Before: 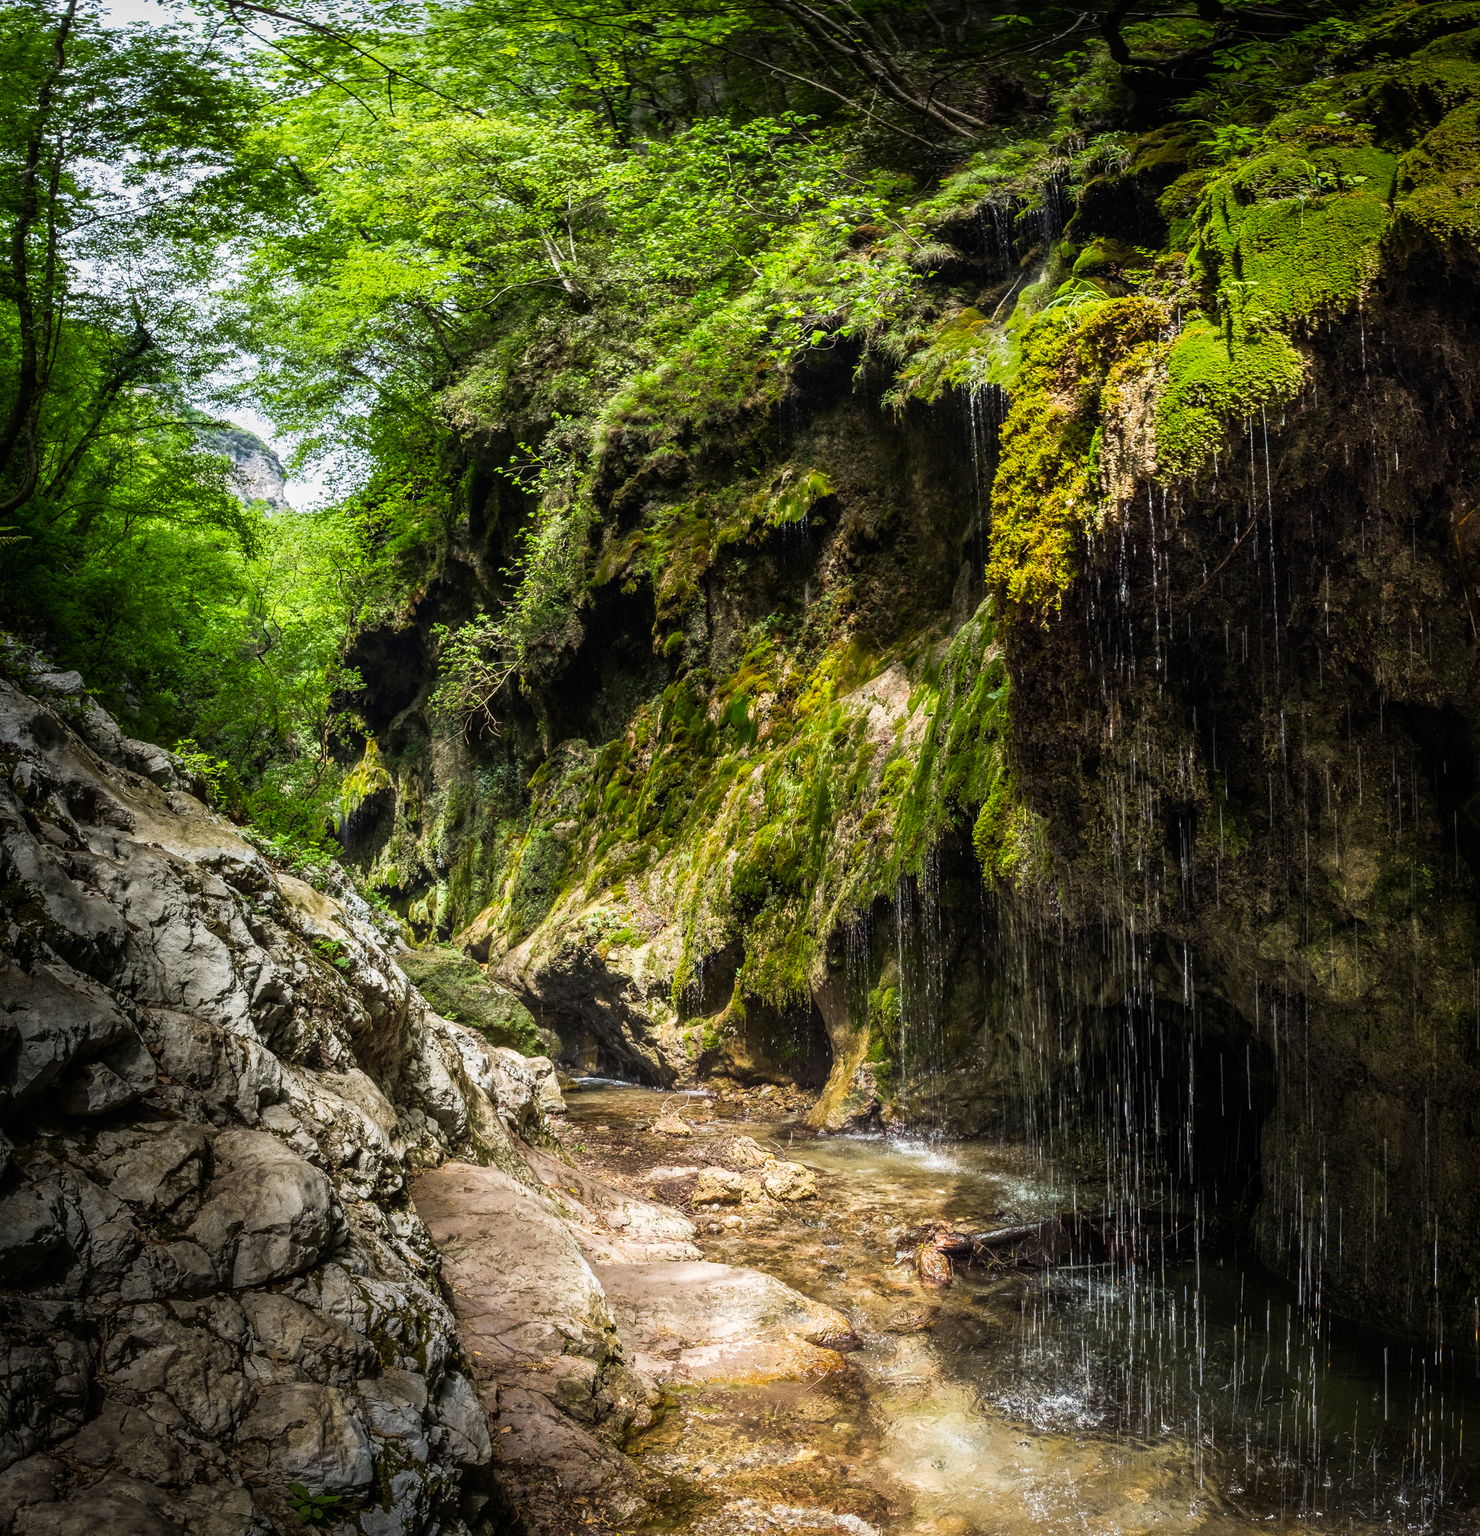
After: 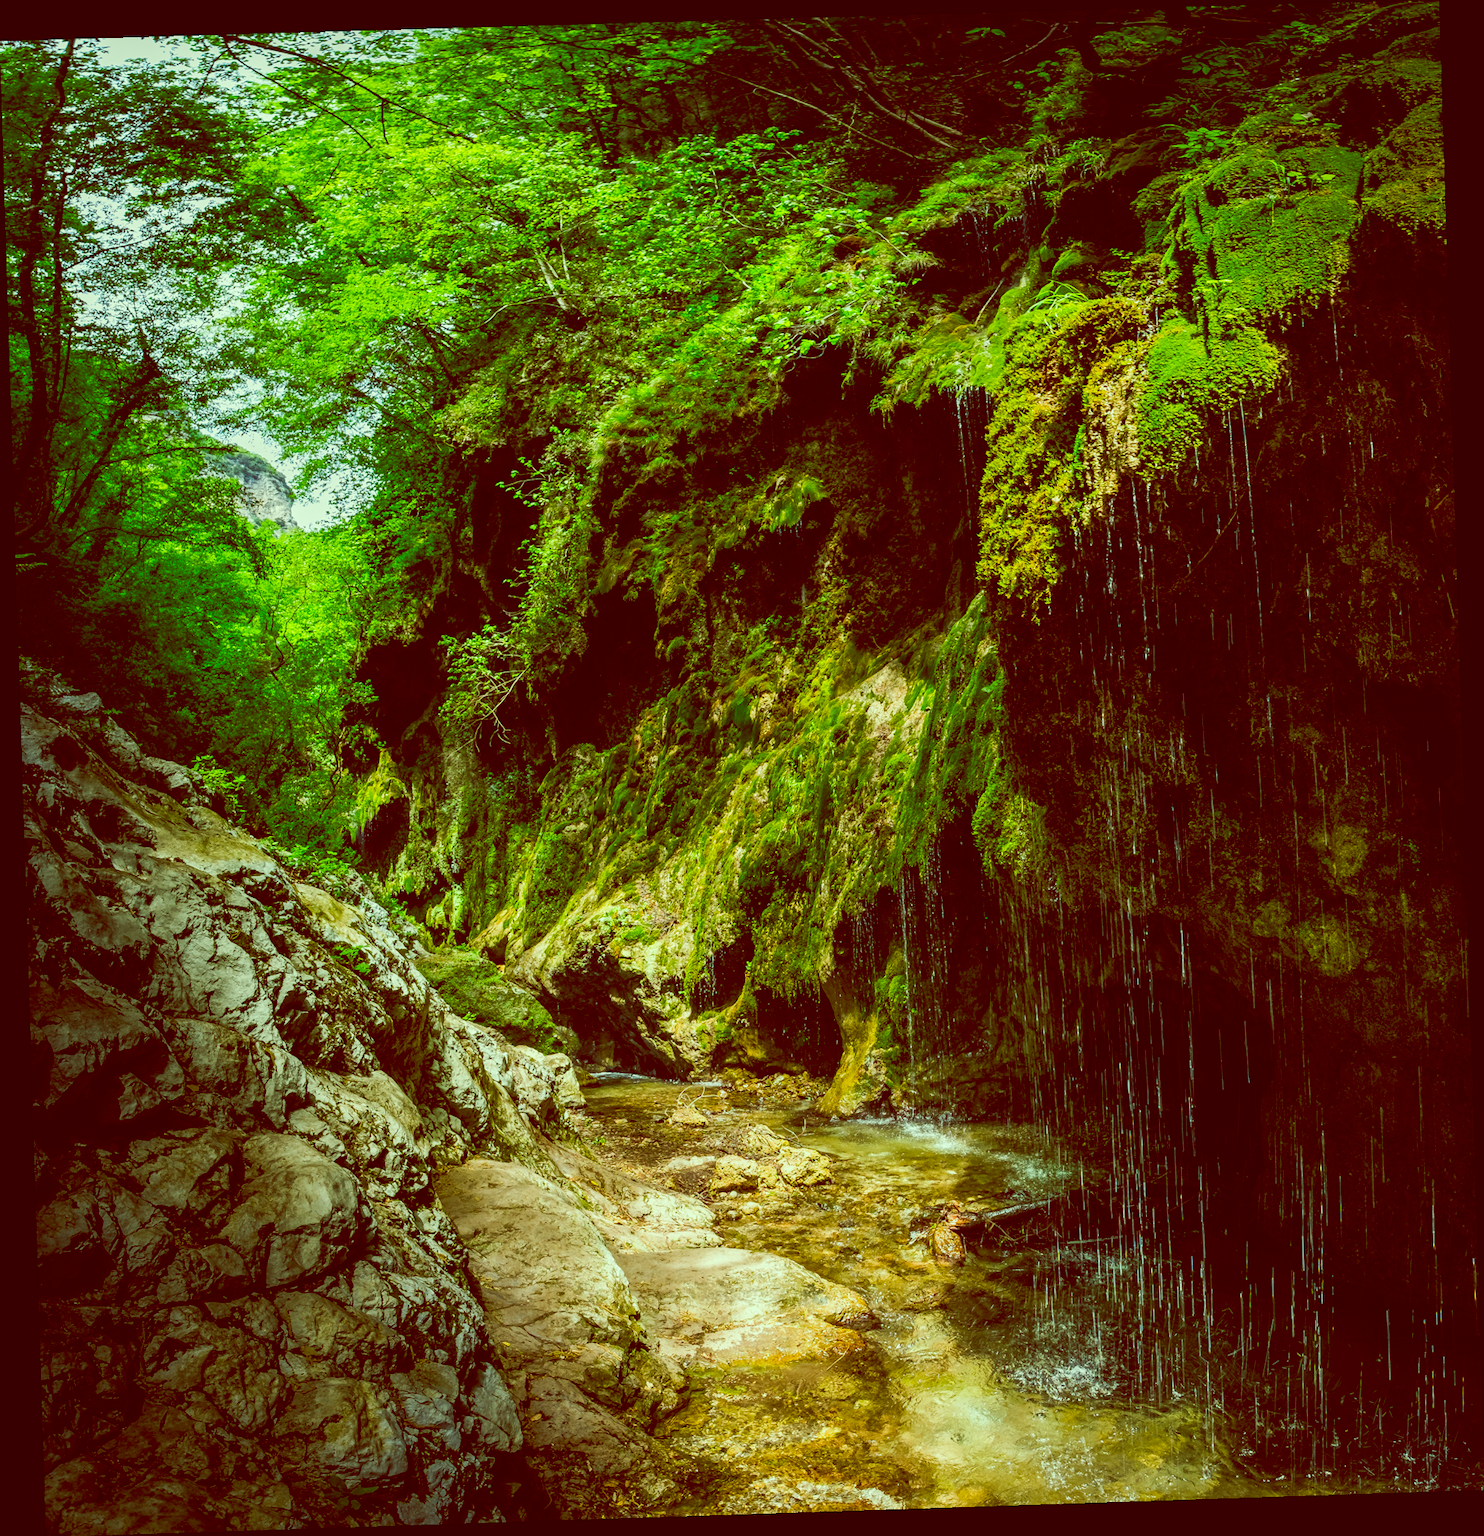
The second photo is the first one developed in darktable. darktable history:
color balance: lift [1, 1.015, 0.987, 0.985], gamma [1, 0.959, 1.042, 0.958], gain [0.927, 0.938, 1.072, 0.928], contrast 1.5%
tone curve: curves: ch0 [(0, 0) (0.003, 0.003) (0.011, 0.011) (0.025, 0.025) (0.044, 0.044) (0.069, 0.069) (0.1, 0.099) (0.136, 0.135) (0.177, 0.177) (0.224, 0.224) (0.277, 0.276) (0.335, 0.334) (0.399, 0.398) (0.468, 0.467) (0.543, 0.547) (0.623, 0.626) (0.709, 0.712) (0.801, 0.802) (0.898, 0.898) (1, 1)], preserve colors none
rotate and perspective: rotation -1.77°, lens shift (horizontal) 0.004, automatic cropping off
color correction: saturation 1.32
